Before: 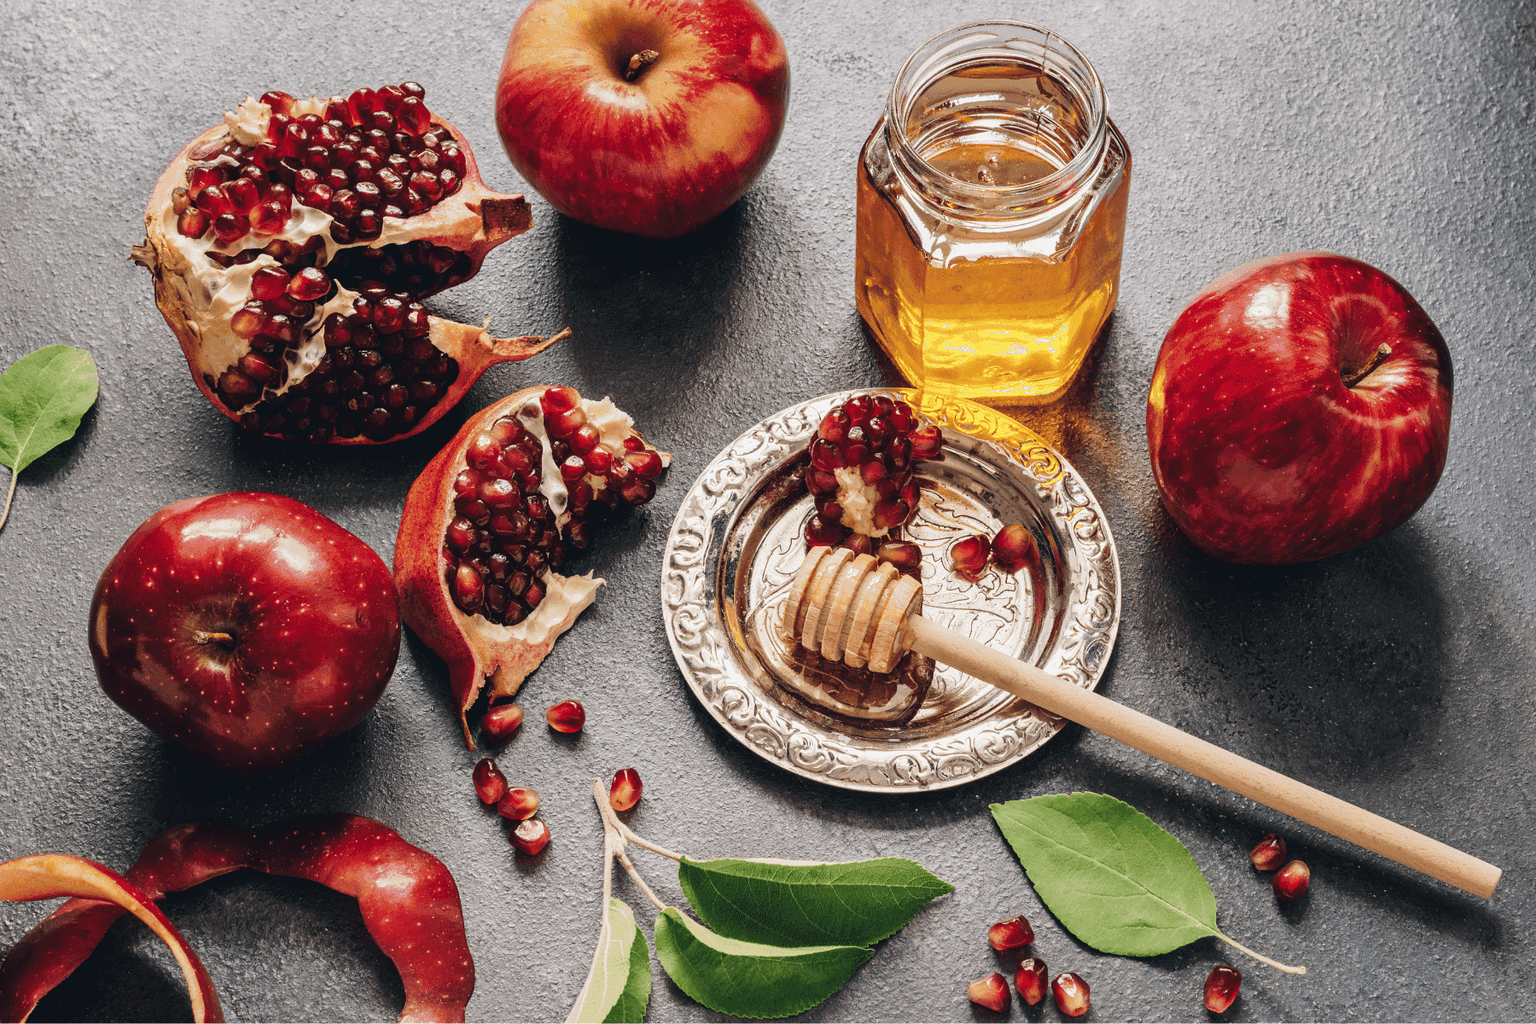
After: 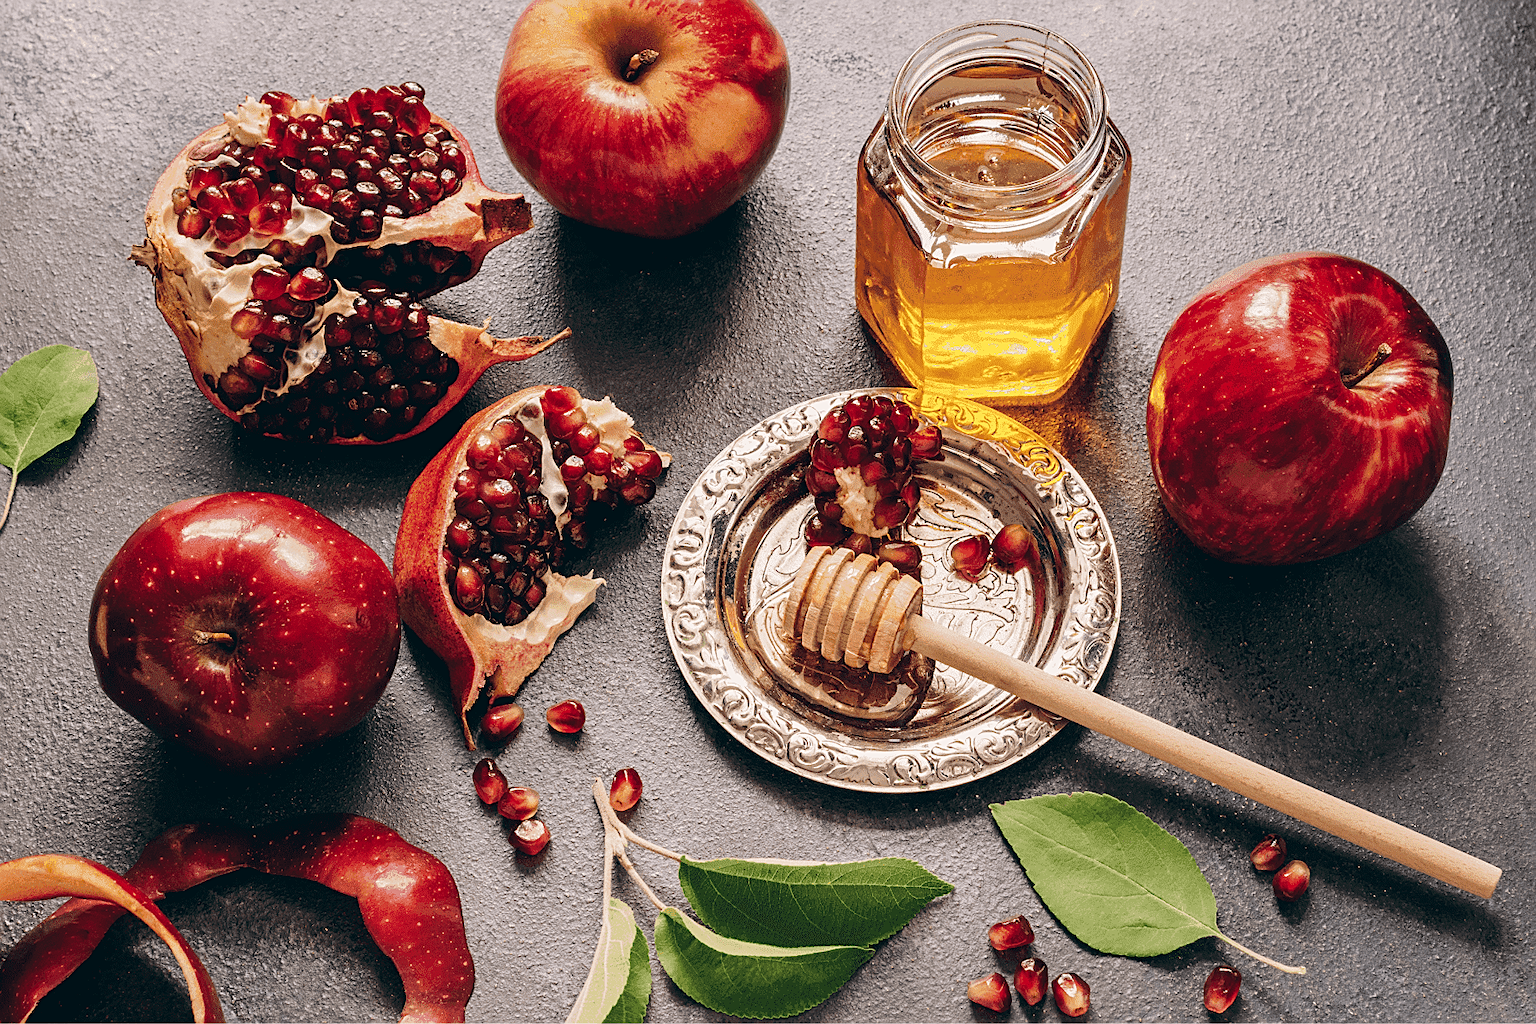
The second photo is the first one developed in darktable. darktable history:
sharpen: on, module defaults
color balance: lift [0.998, 0.998, 1.001, 1.002], gamma [0.995, 1.025, 0.992, 0.975], gain [0.995, 1.02, 0.997, 0.98]
